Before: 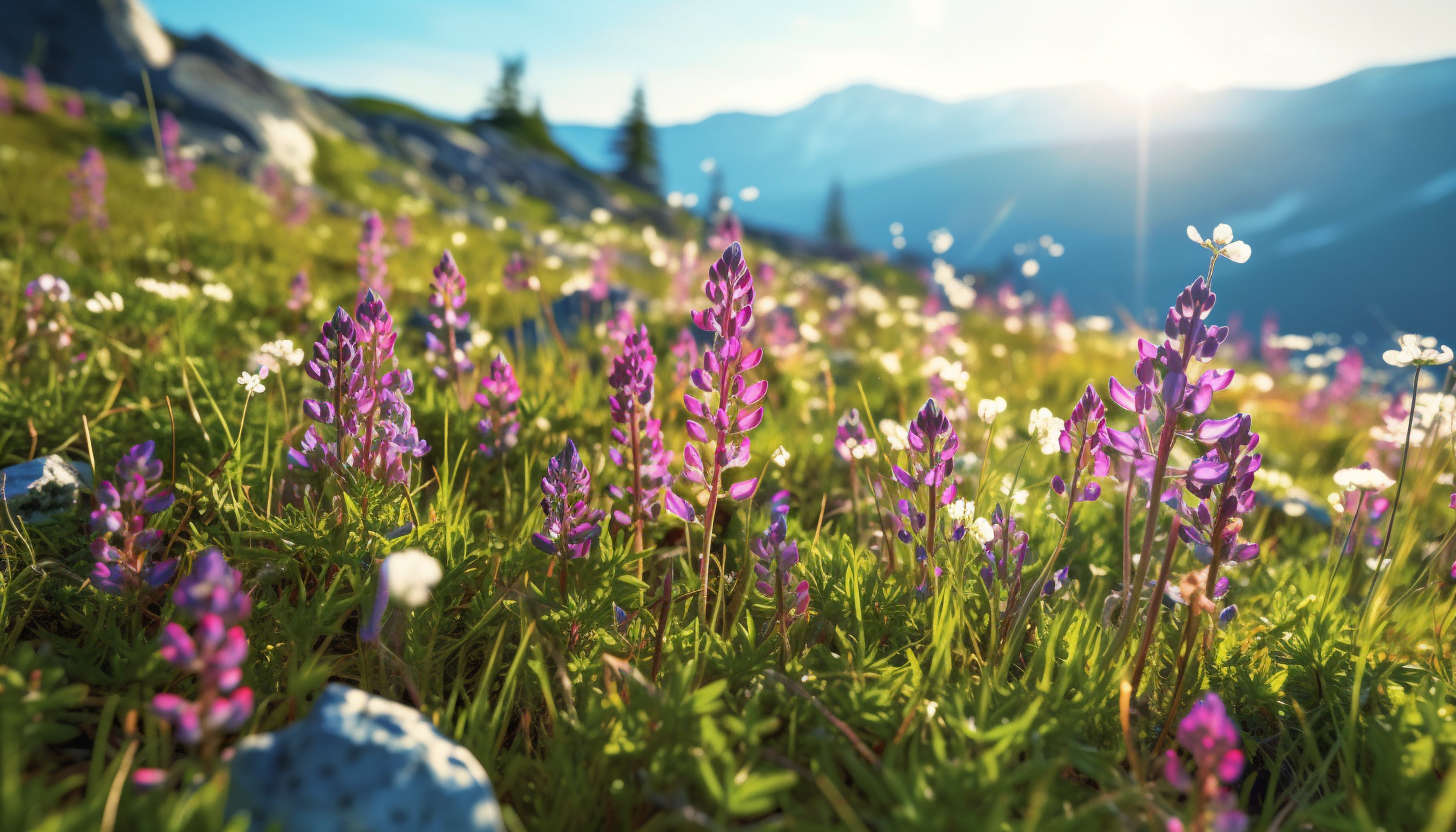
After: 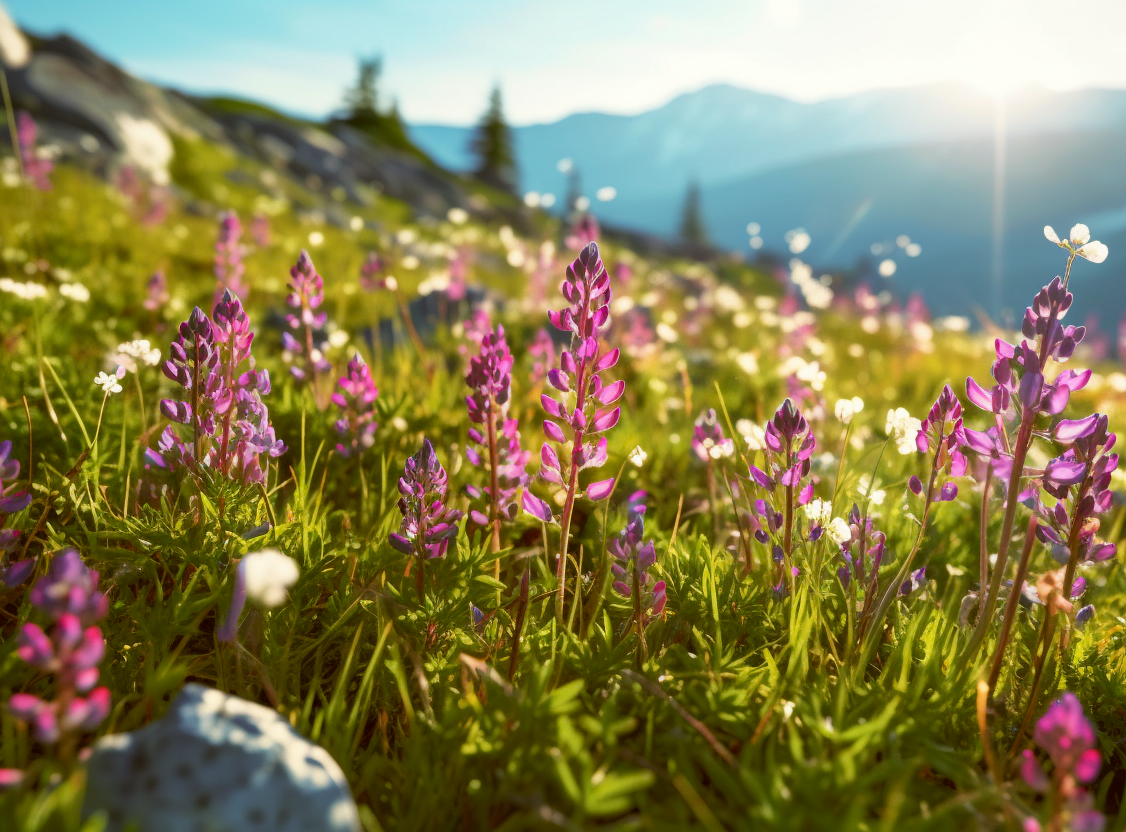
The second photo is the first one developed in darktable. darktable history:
crop: left 9.871%, right 12.752%
color correction: highlights a* -0.503, highlights b* 0.164, shadows a* 4.53, shadows b* 20.24
